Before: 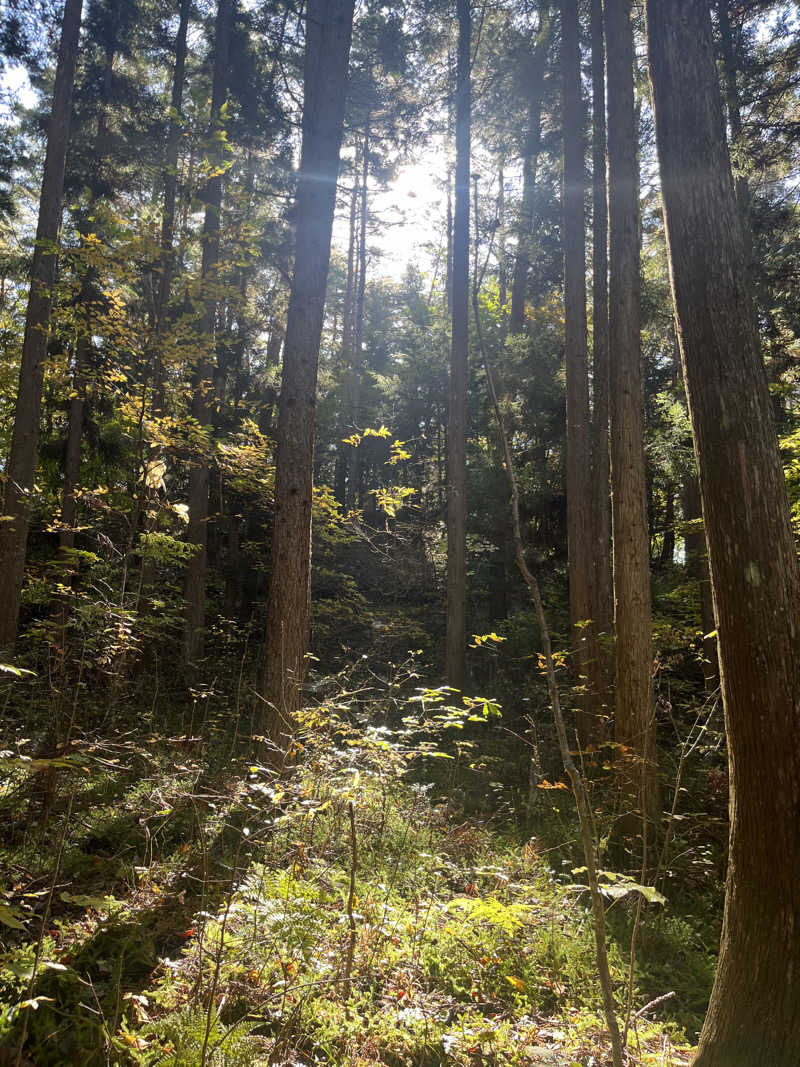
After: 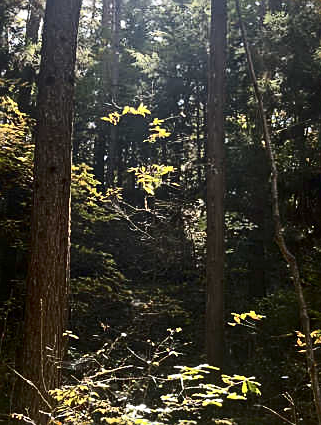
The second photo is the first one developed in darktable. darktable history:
contrast brightness saturation: contrast 0.286
sharpen: on, module defaults
crop: left 30.167%, top 30.264%, right 29.693%, bottom 29.87%
